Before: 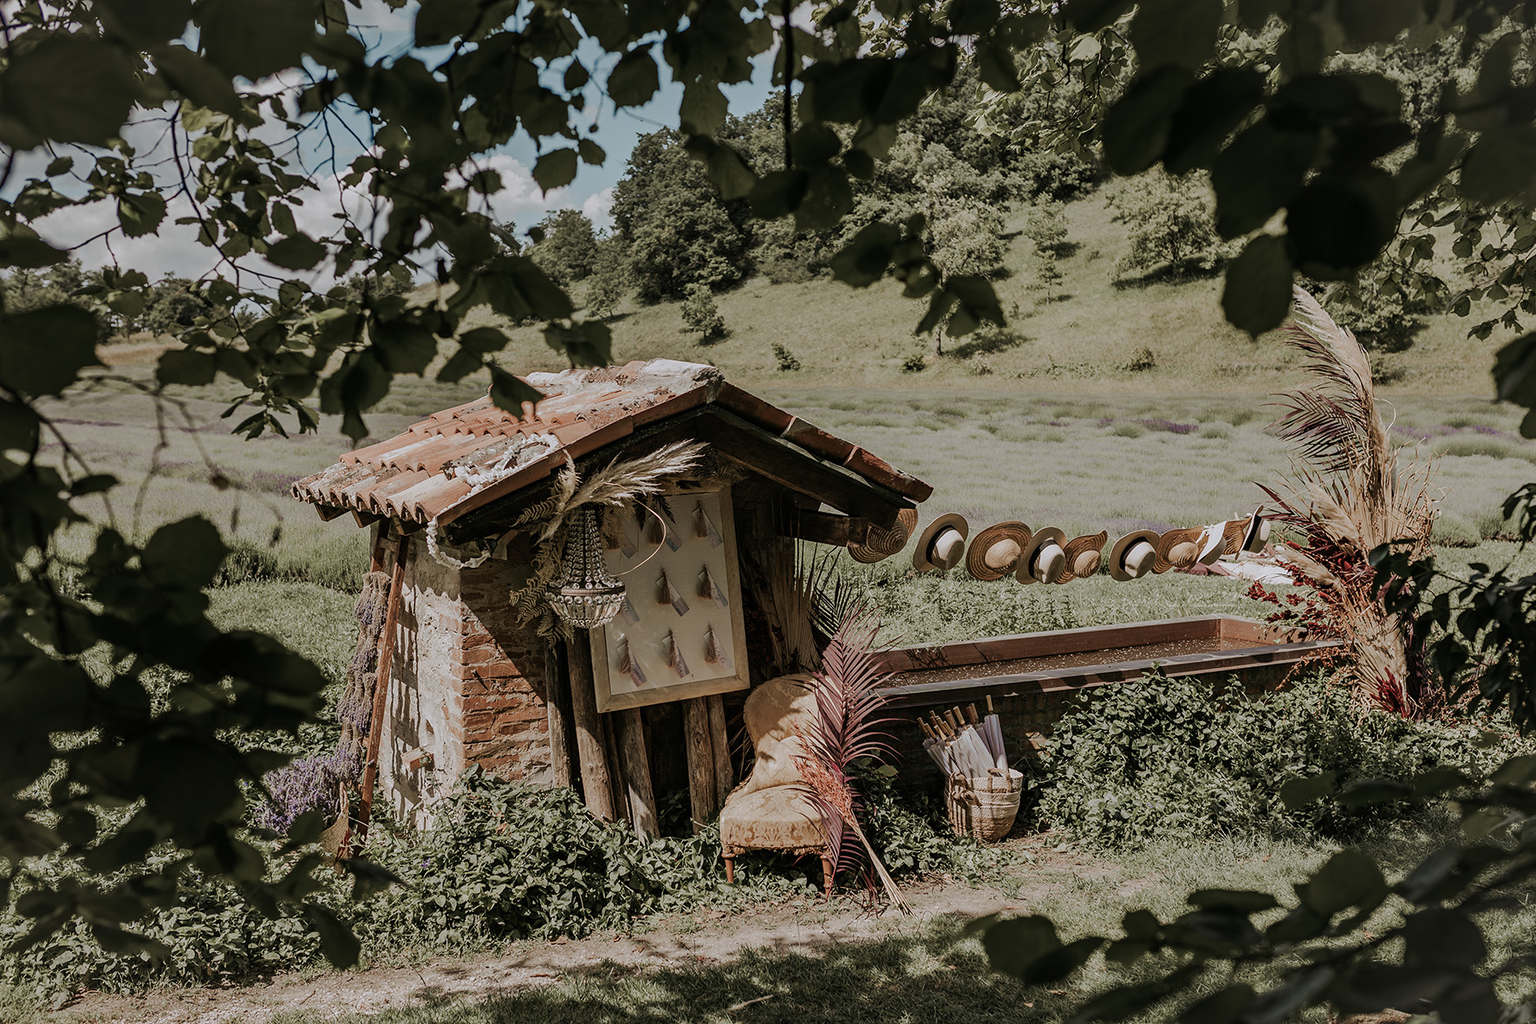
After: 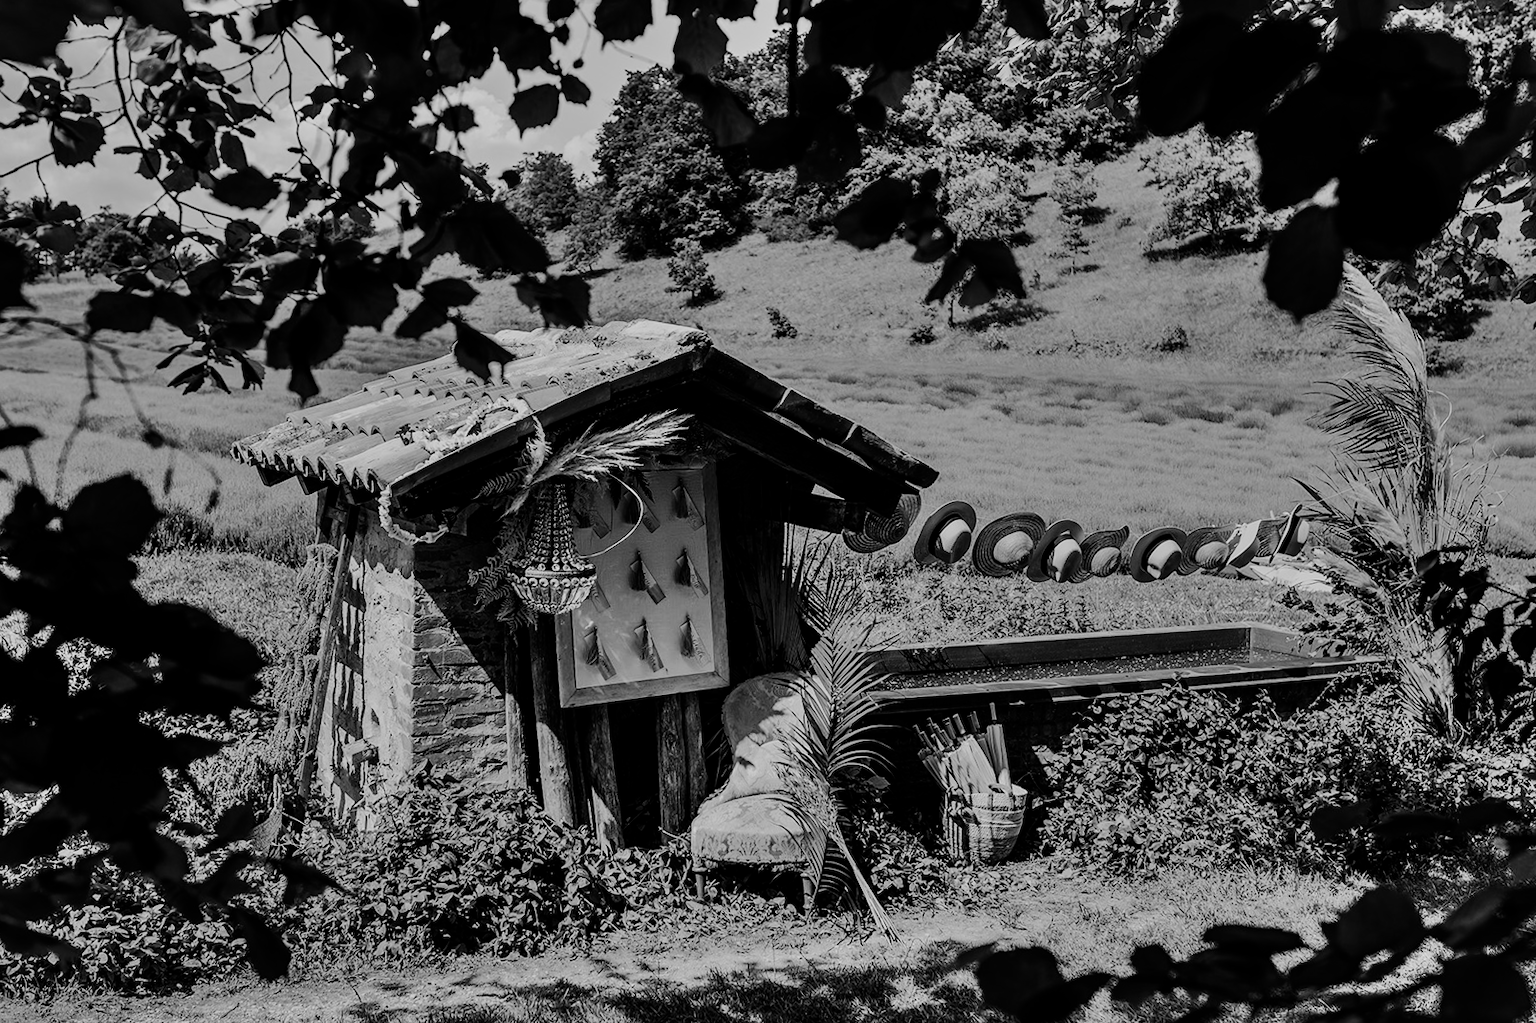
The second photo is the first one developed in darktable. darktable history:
contrast brightness saturation: contrast 0.2, brightness 0.2, saturation 0.8
shadows and highlights: soften with gaussian
crop and rotate: angle -1.96°, left 3.097%, top 4.154%, right 1.586%, bottom 0.529%
filmic rgb: middle gray luminance 29%, black relative exposure -10.3 EV, white relative exposure 5.5 EV, threshold 6 EV, target black luminance 0%, hardness 3.95, latitude 2.04%, contrast 1.132, highlights saturation mix 5%, shadows ↔ highlights balance 15.11%, preserve chrominance no, color science v3 (2019), use custom middle-gray values true, iterations of high-quality reconstruction 0, enable highlight reconstruction true
color calibration: output gray [0.31, 0.36, 0.33, 0], gray › normalize channels true, illuminant same as pipeline (D50), adaptation XYZ, x 0.346, y 0.359, gamut compression 0
